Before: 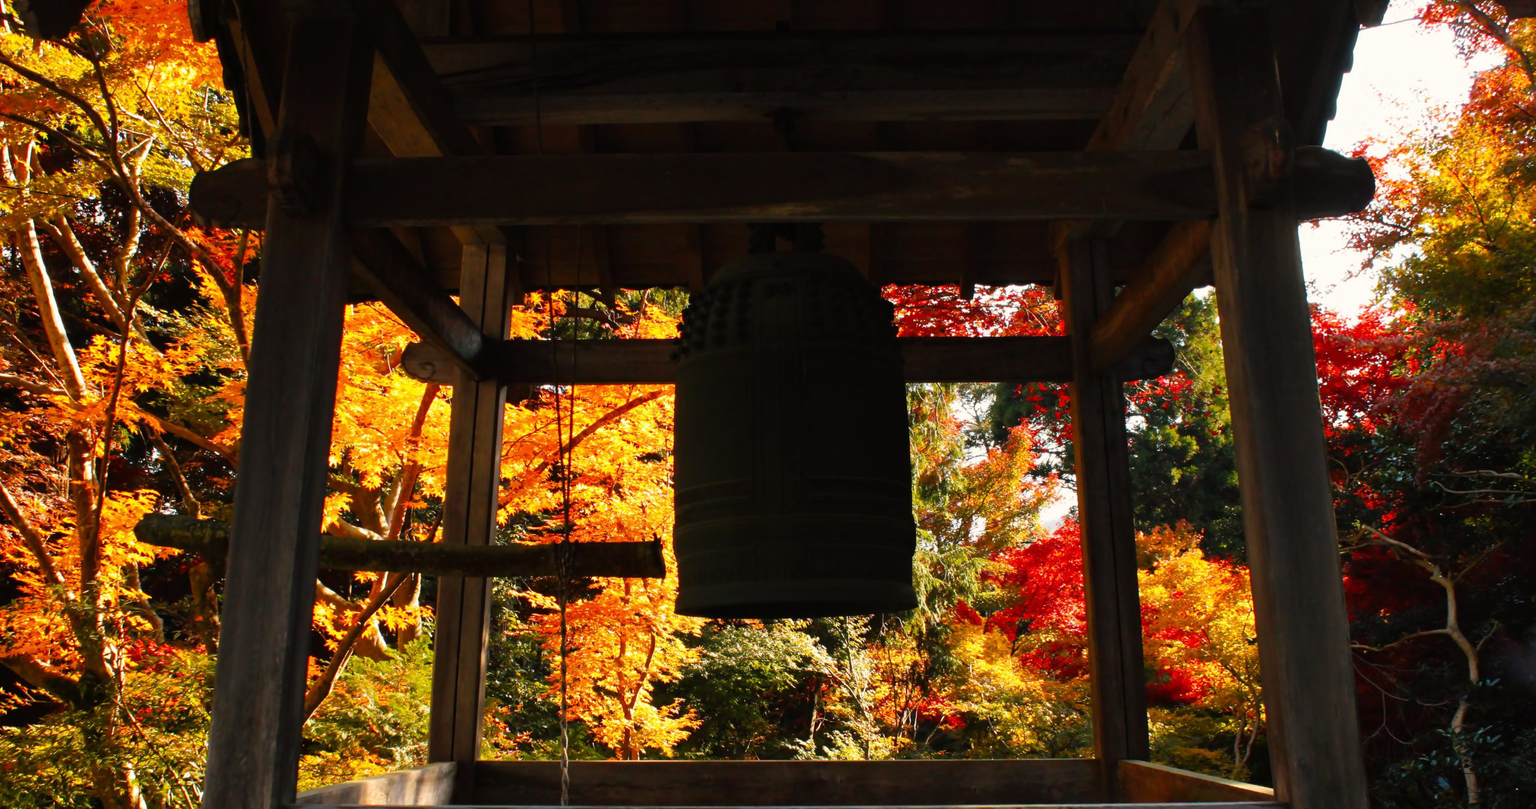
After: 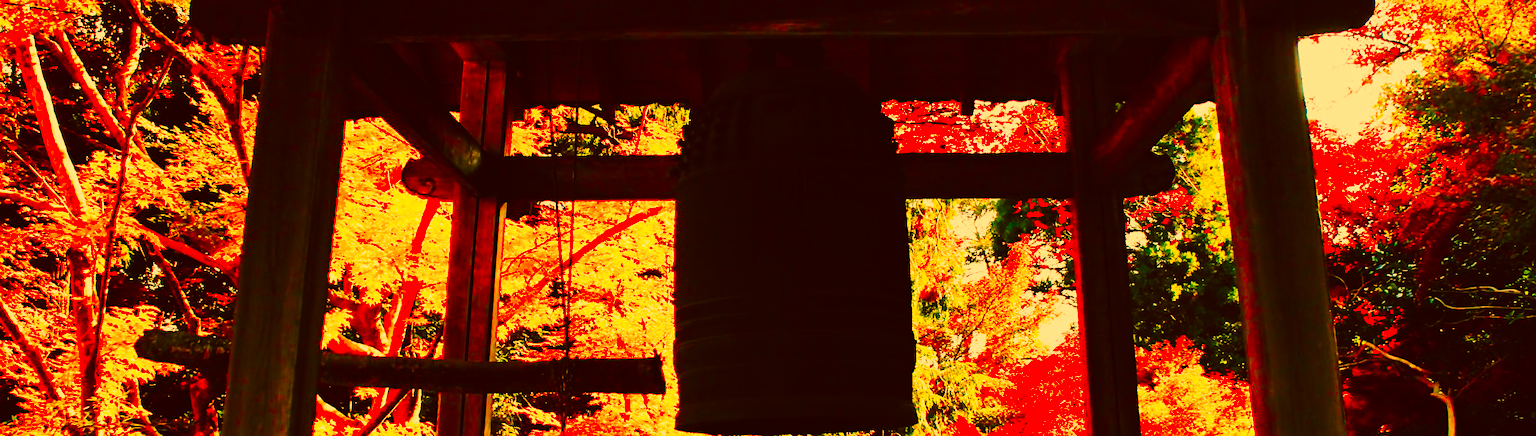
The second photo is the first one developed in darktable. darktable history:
crop and rotate: top 22.799%, bottom 23.235%
color correction: highlights a* 11.03, highlights b* 30.77, shadows a* 2.8, shadows b* 16.9, saturation 1.74
filmic rgb: black relative exposure -16 EV, white relative exposure 6.85 EV, hardness 4.69
exposure: black level correction 0, exposure 1.89 EV, compensate highlight preservation false
tone curve: curves: ch0 [(0.003, 0.023) (0.071, 0.052) (0.236, 0.197) (0.466, 0.557) (0.644, 0.748) (0.803, 0.88) (0.994, 0.968)]; ch1 [(0, 0) (0.262, 0.227) (0.417, 0.386) (0.469, 0.467) (0.502, 0.498) (0.528, 0.53) (0.573, 0.57) (0.605, 0.621) (0.644, 0.671) (0.686, 0.728) (0.994, 0.987)]; ch2 [(0, 0) (0.262, 0.188) (0.385, 0.353) (0.427, 0.424) (0.495, 0.493) (0.515, 0.534) (0.547, 0.556) (0.589, 0.613) (0.644, 0.748) (1, 1)], preserve colors none
sharpen: on, module defaults
contrast brightness saturation: contrast 0.126, brightness -0.221, saturation 0.14
